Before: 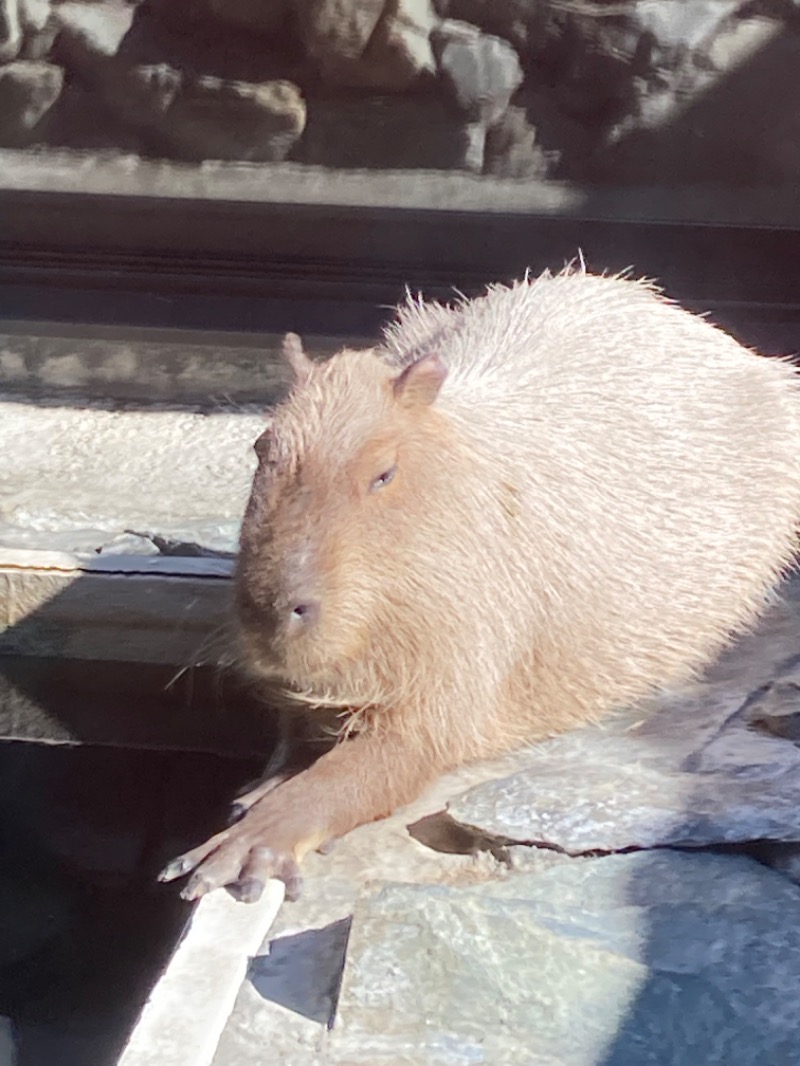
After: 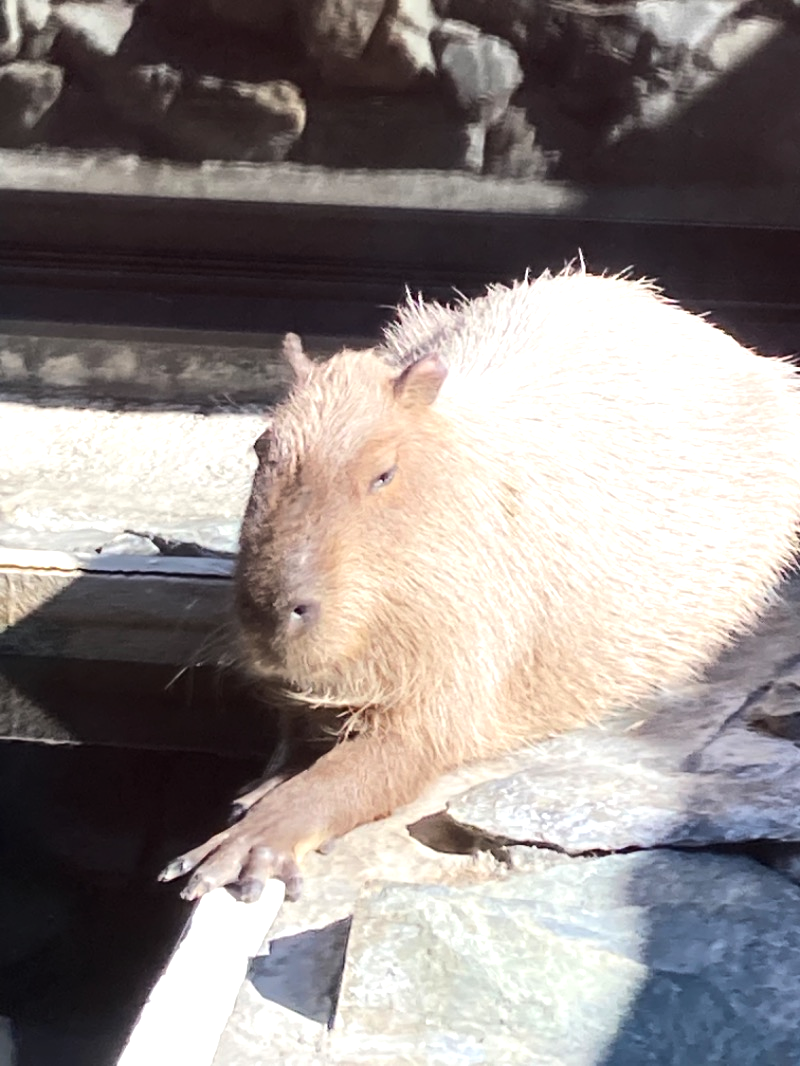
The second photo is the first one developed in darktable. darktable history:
tone equalizer: -8 EV -0.759 EV, -7 EV -0.704 EV, -6 EV -0.61 EV, -5 EV -0.385 EV, -3 EV 0.382 EV, -2 EV 0.6 EV, -1 EV 0.693 EV, +0 EV 0.778 EV, edges refinement/feathering 500, mask exposure compensation -1.57 EV, preserve details no
exposure: exposure -0.158 EV, compensate exposure bias true, compensate highlight preservation false
